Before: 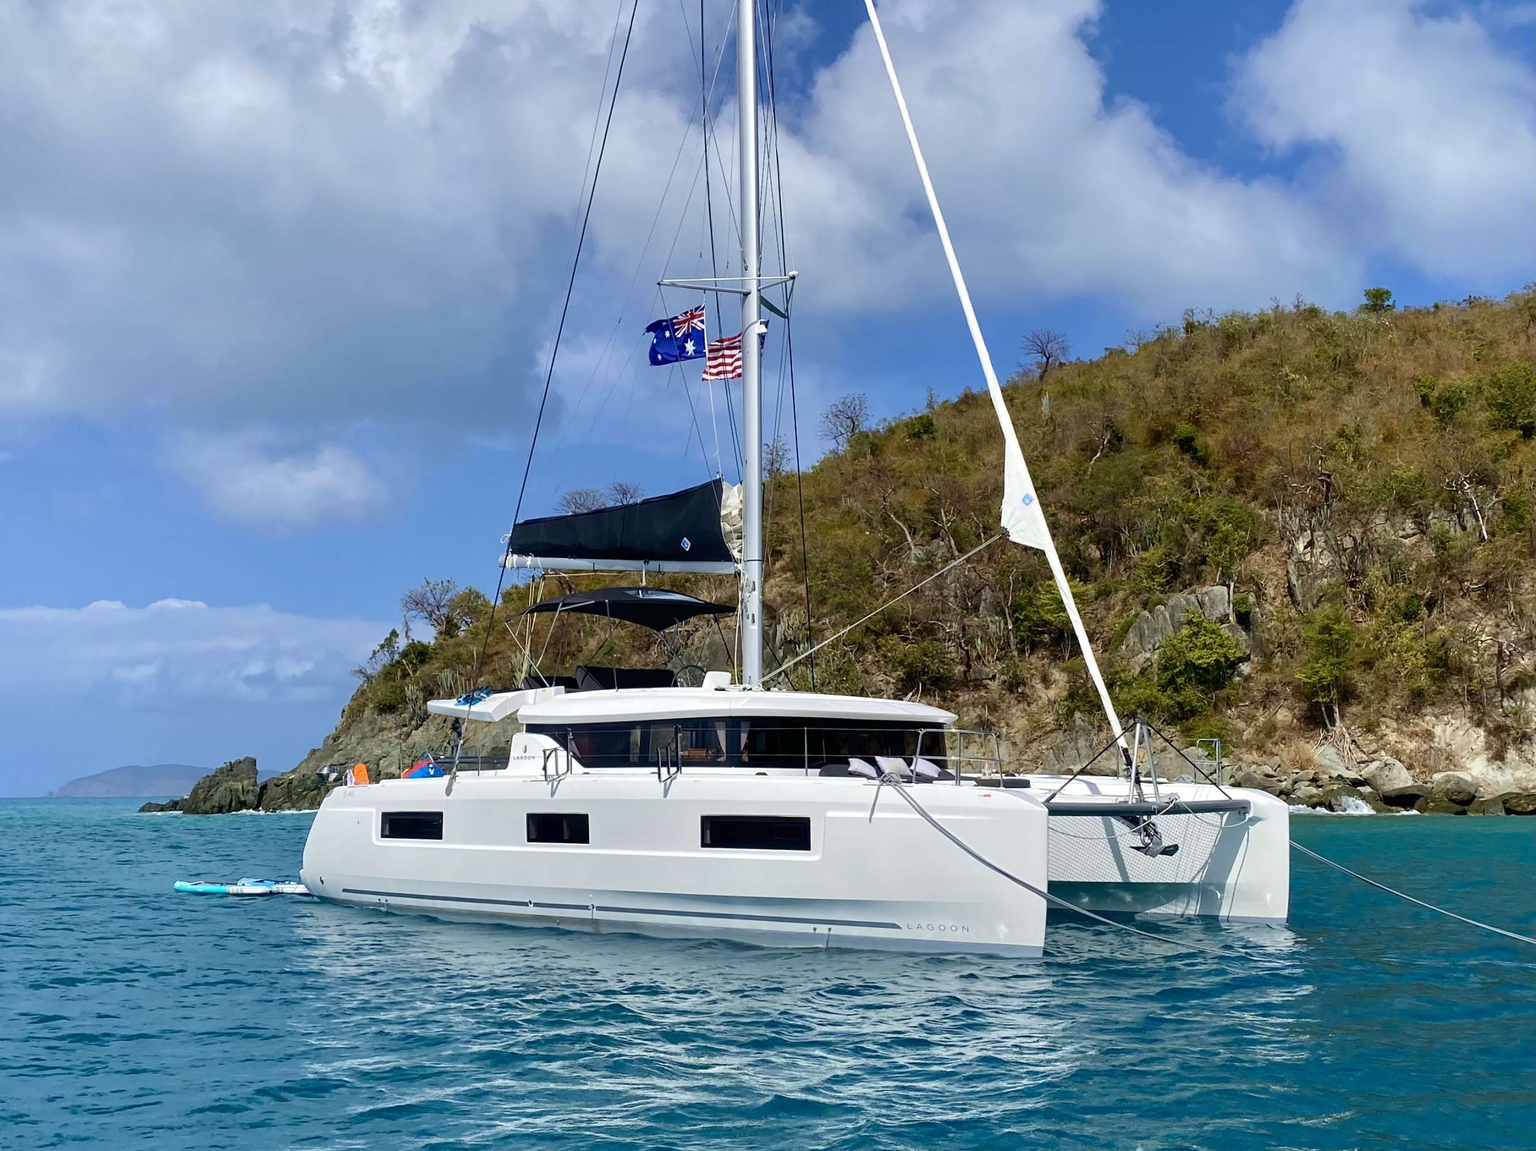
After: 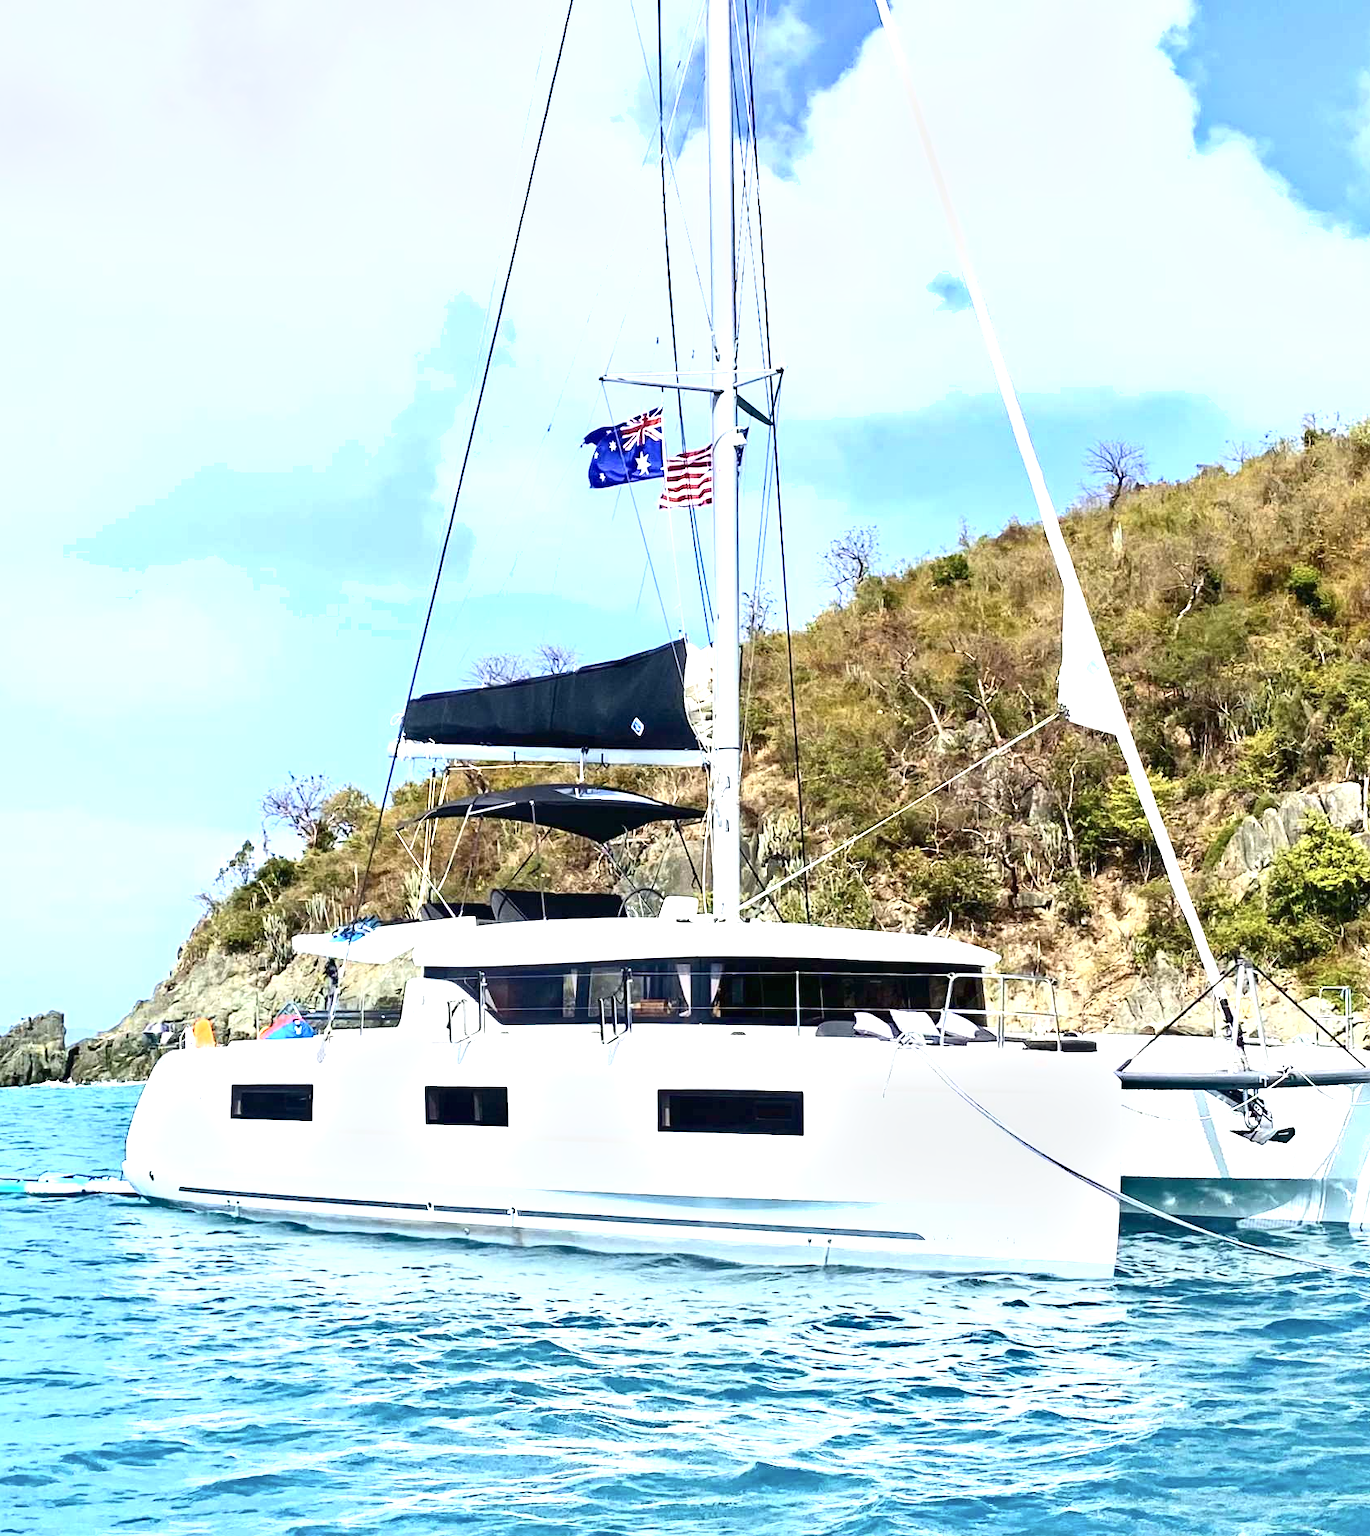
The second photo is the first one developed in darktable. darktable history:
tone equalizer: mask exposure compensation -0.49 EV
contrast brightness saturation: contrast 0.238, brightness 0.093
shadows and highlights: radius 46.74, white point adjustment 6.48, compress 79.71%, highlights color adjustment 40%, soften with gaussian
exposure: black level correction 0, exposure 1.385 EV, compensate highlight preservation false
crop and rotate: left 13.609%, right 19.522%
